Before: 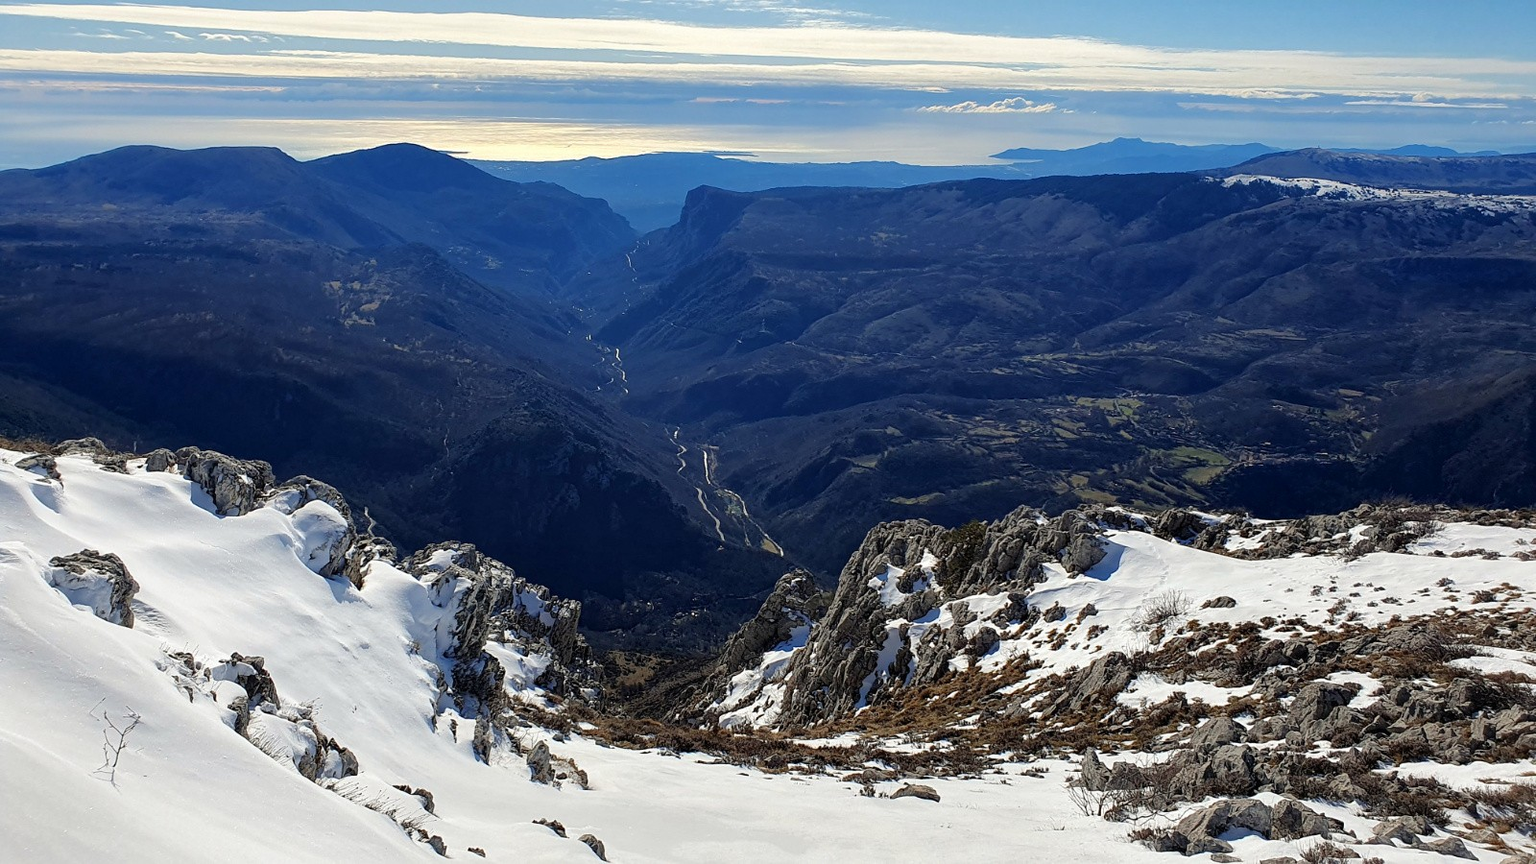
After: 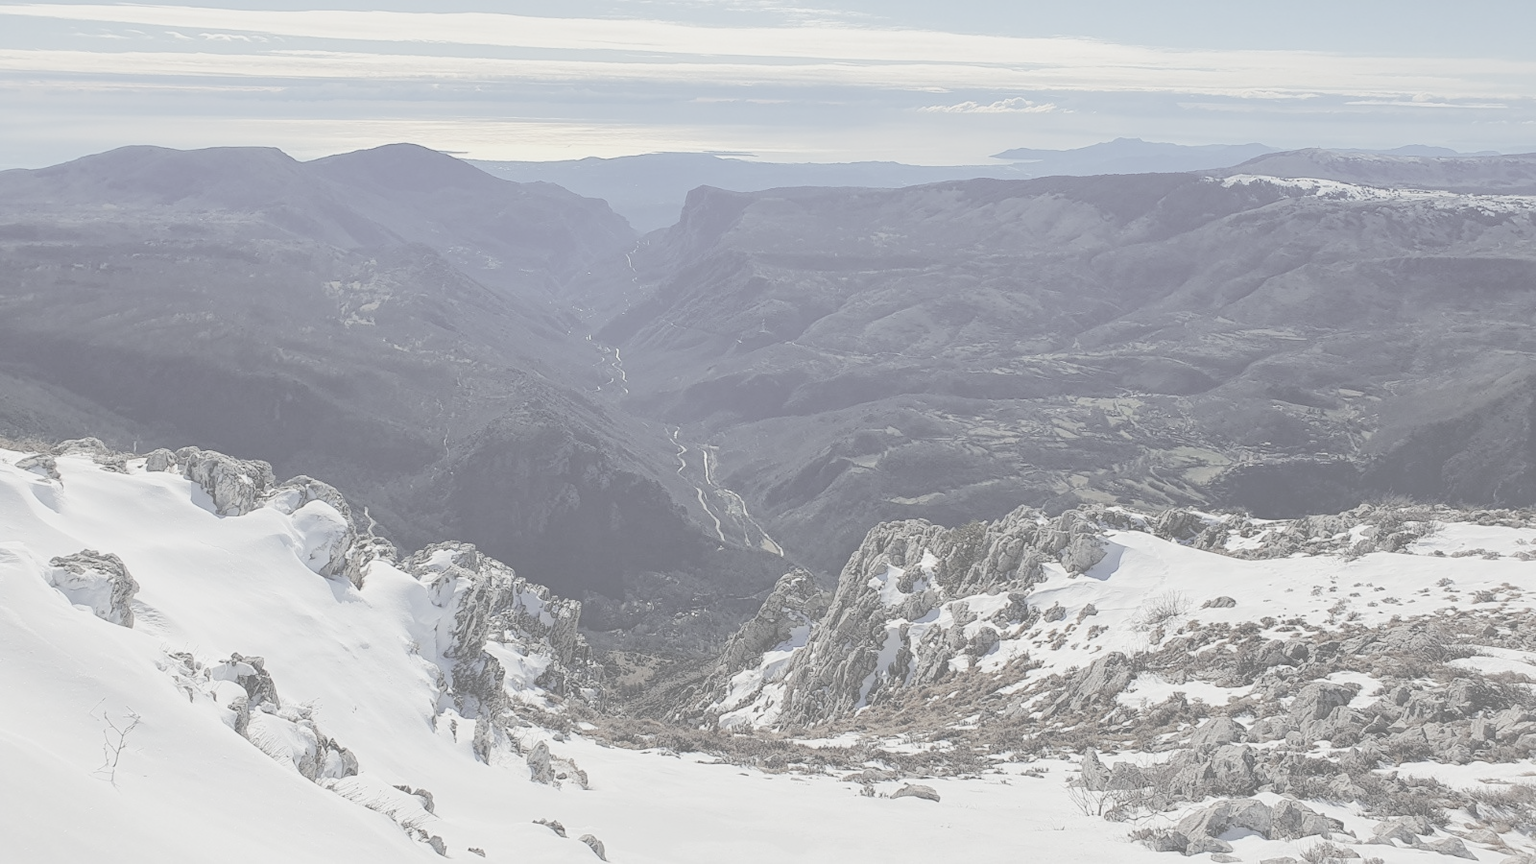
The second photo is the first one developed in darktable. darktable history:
contrast brightness saturation: contrast -0.3, brightness 0.749, saturation -0.771
